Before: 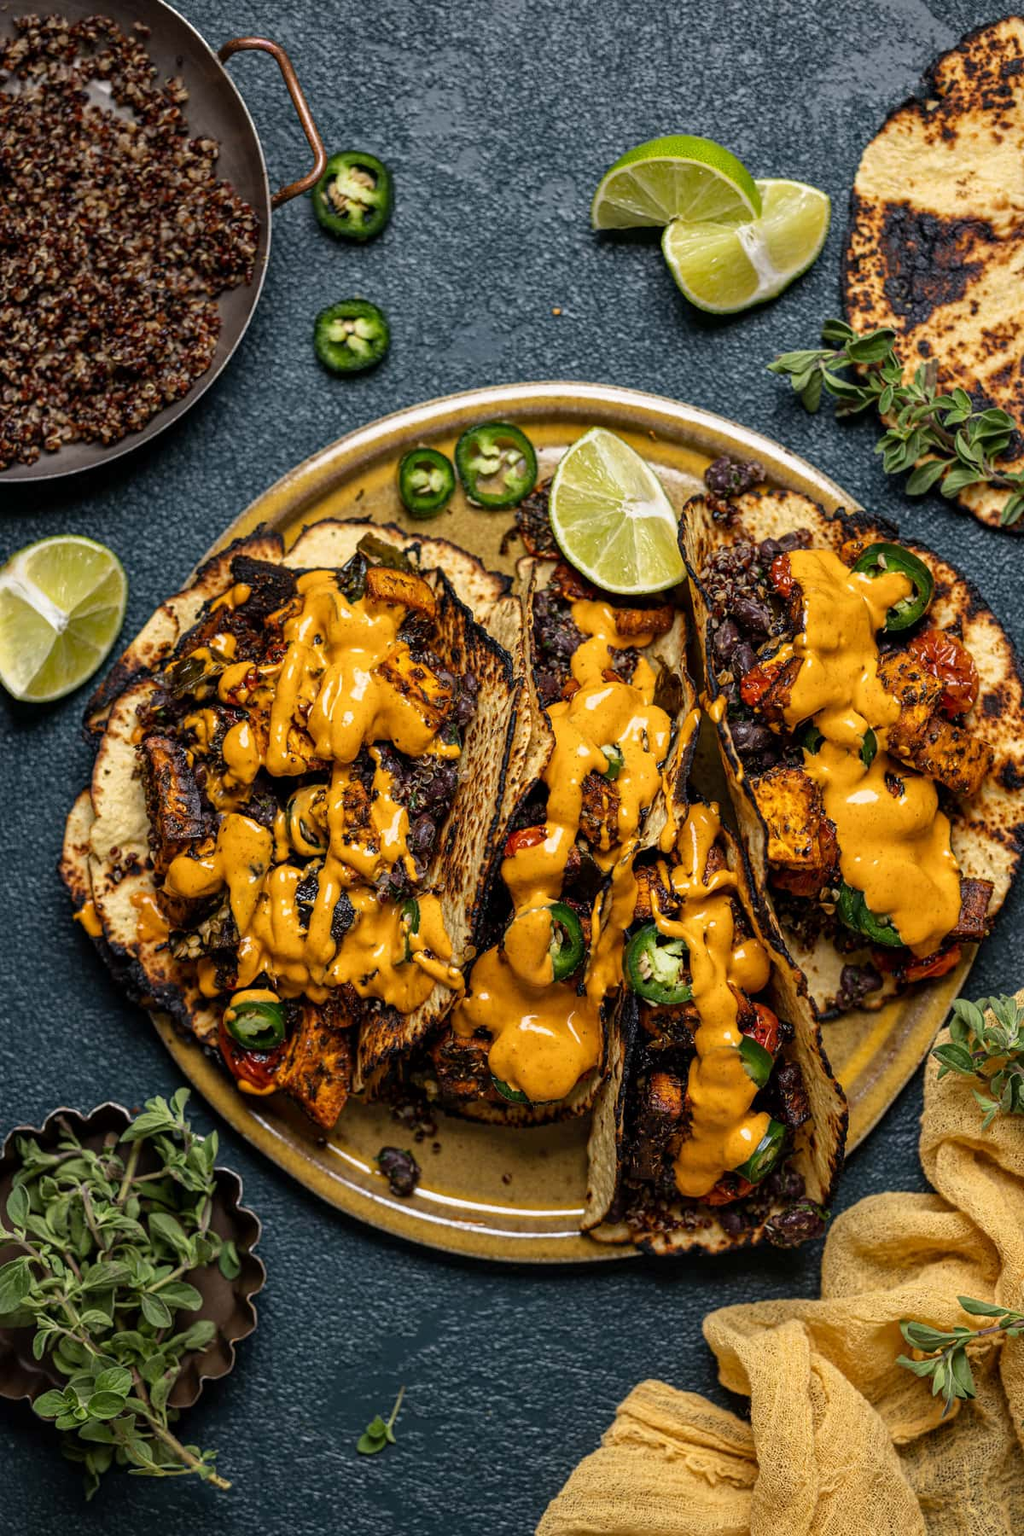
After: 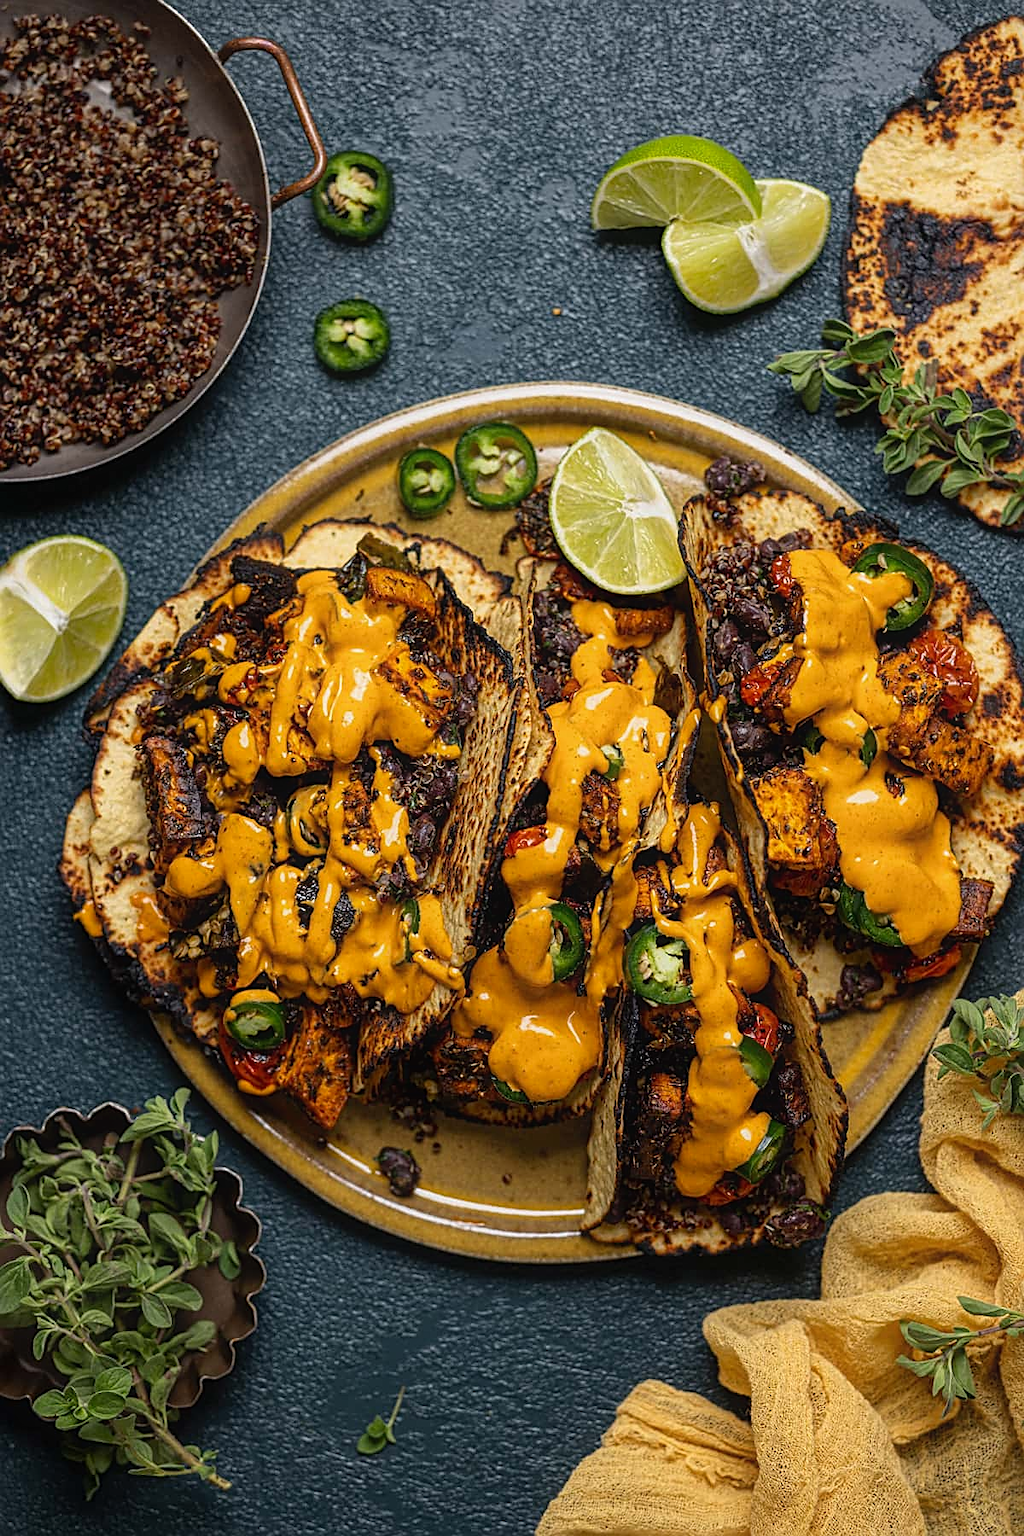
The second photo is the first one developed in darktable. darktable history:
contrast equalizer: octaves 7, y [[0.5, 0.488, 0.462, 0.461, 0.491, 0.5], [0.5 ×6], [0.5 ×6], [0 ×6], [0 ×6]]
sharpen: on, module defaults
